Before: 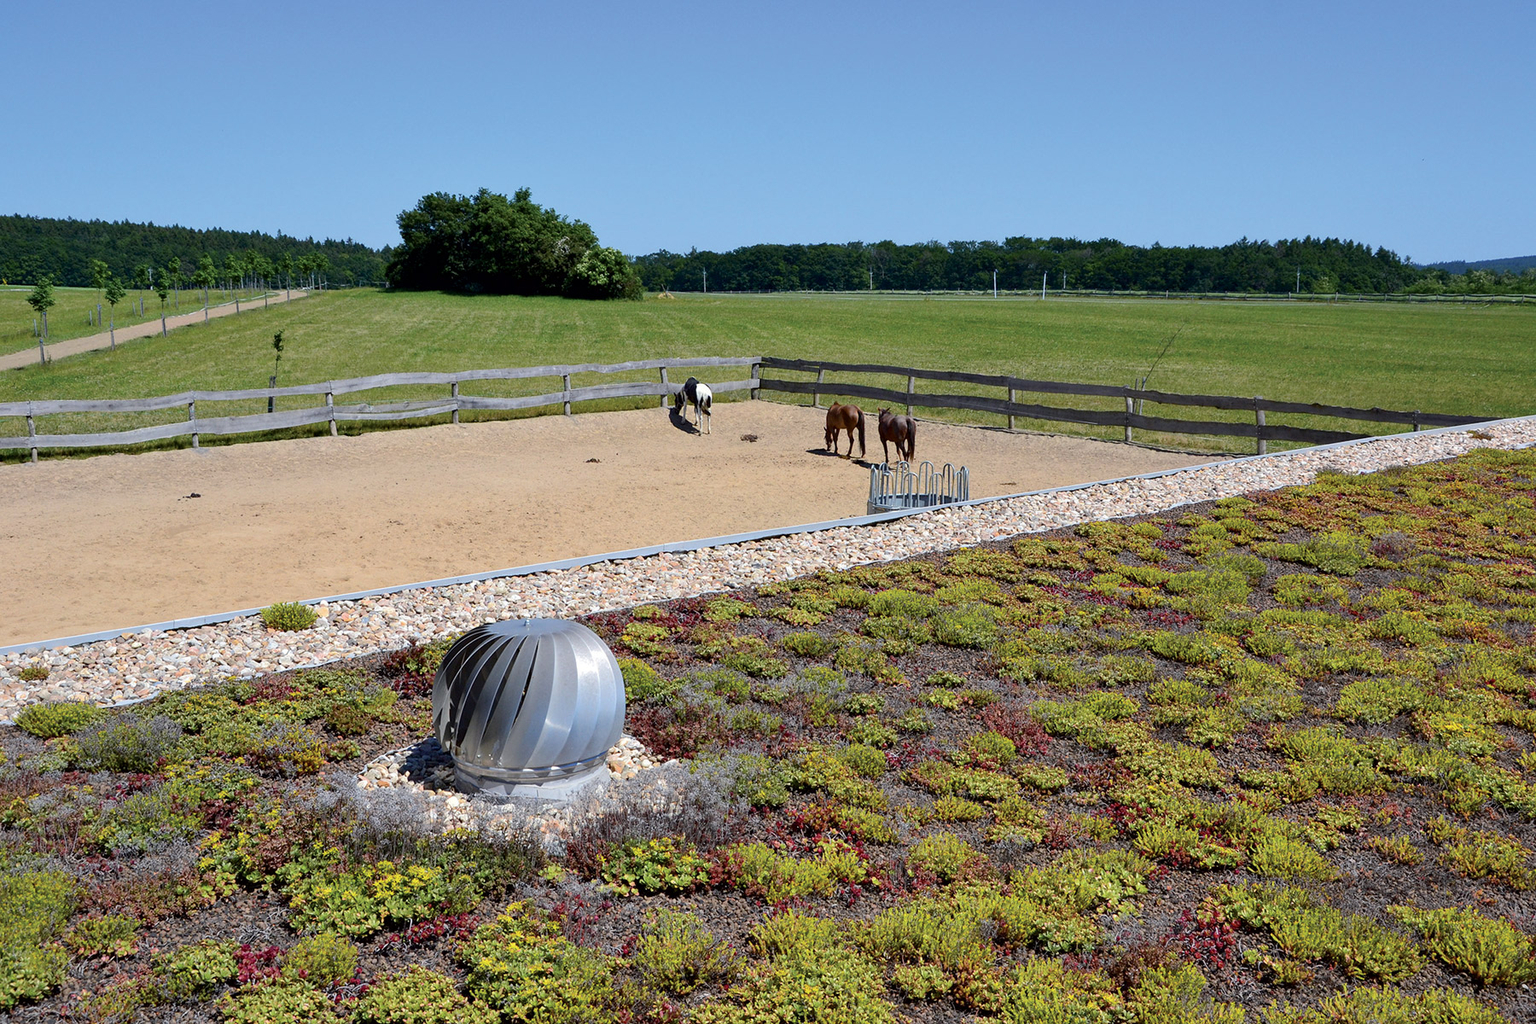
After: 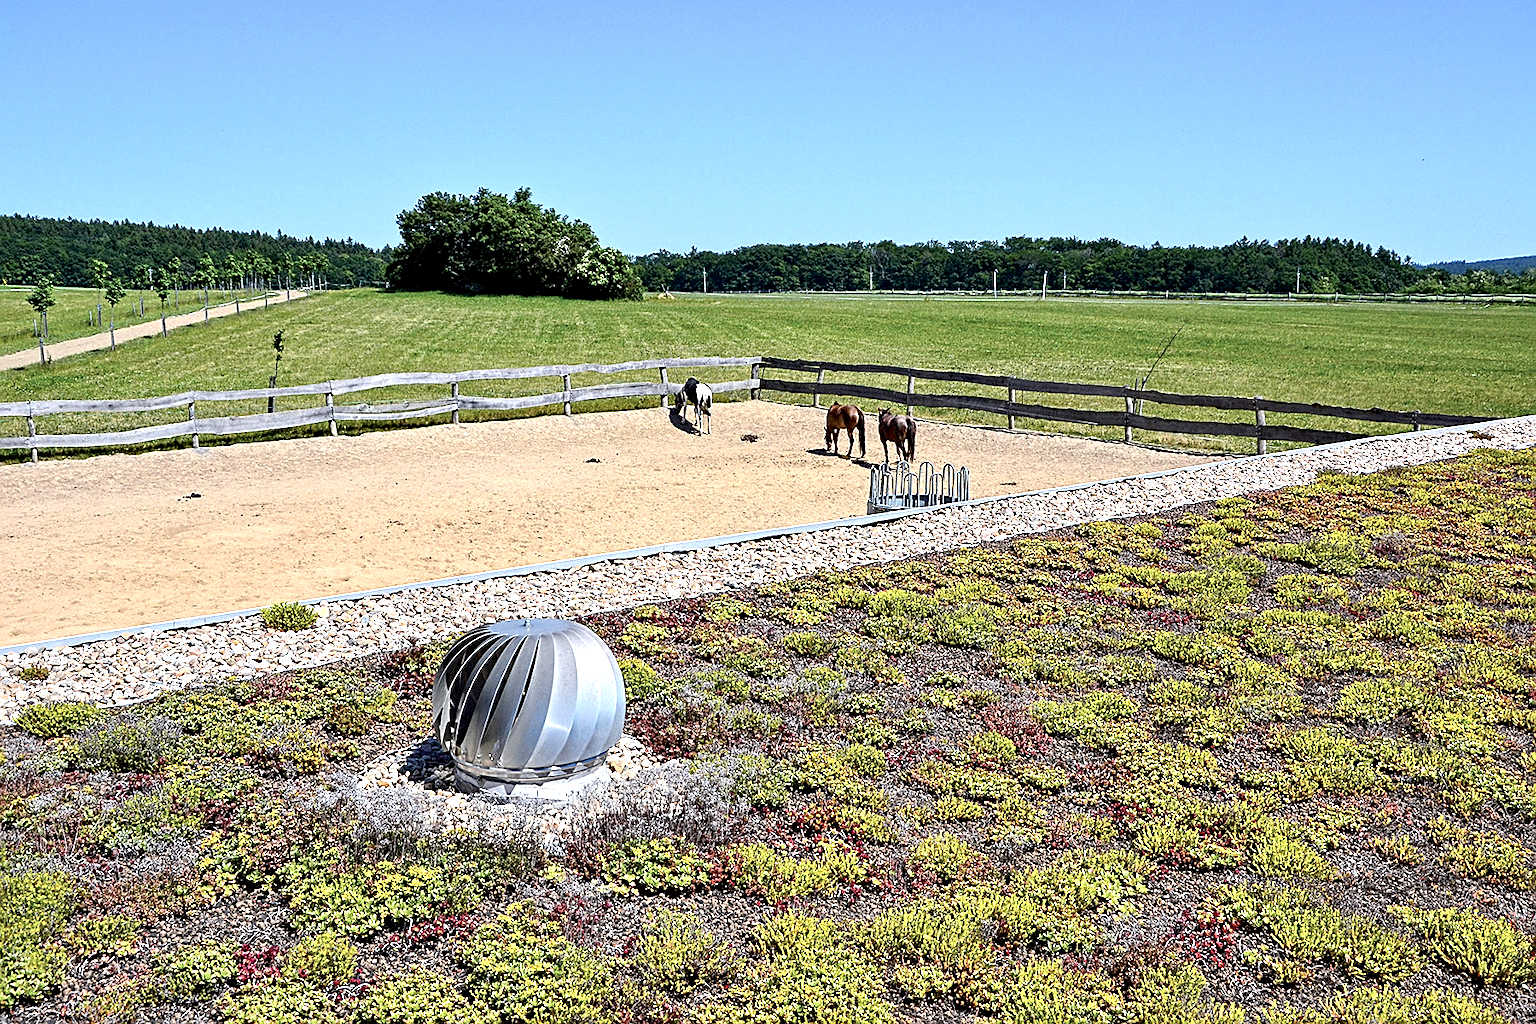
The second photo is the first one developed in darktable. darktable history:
exposure: black level correction 0, exposure 0.691 EV, compensate highlight preservation false
contrast equalizer: y [[0.506, 0.531, 0.562, 0.606, 0.638, 0.669], [0.5 ×6], [0.5 ×6], [0 ×6], [0 ×6]]
sharpen: on, module defaults
